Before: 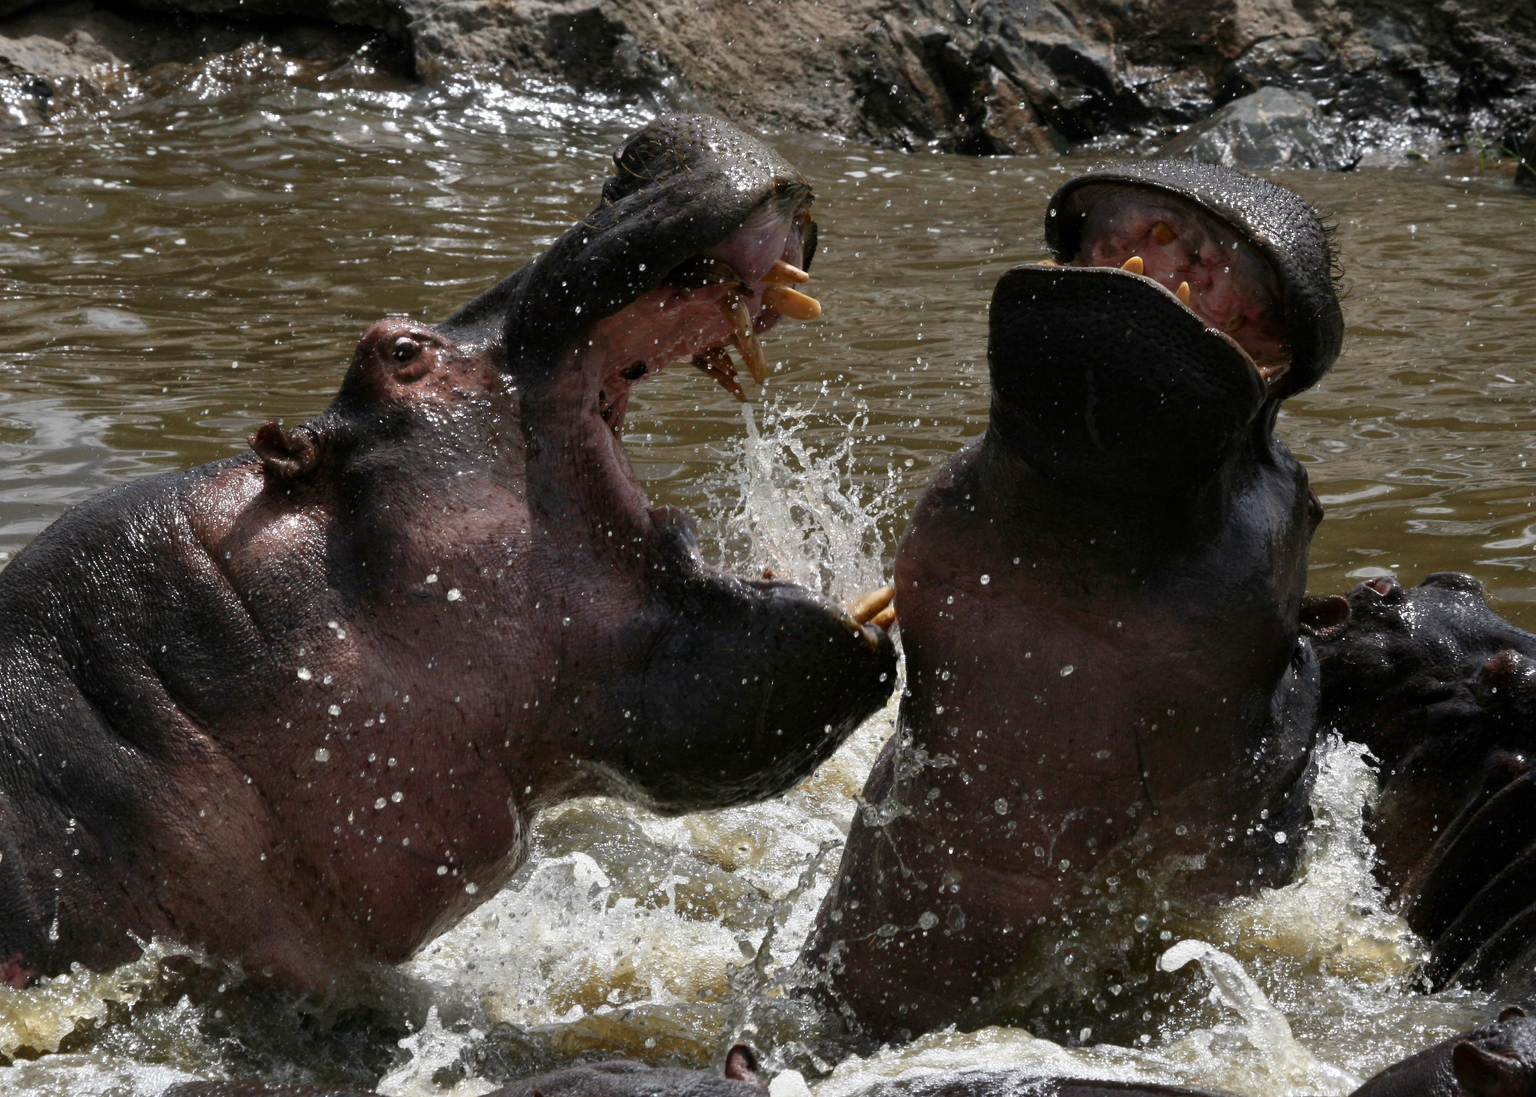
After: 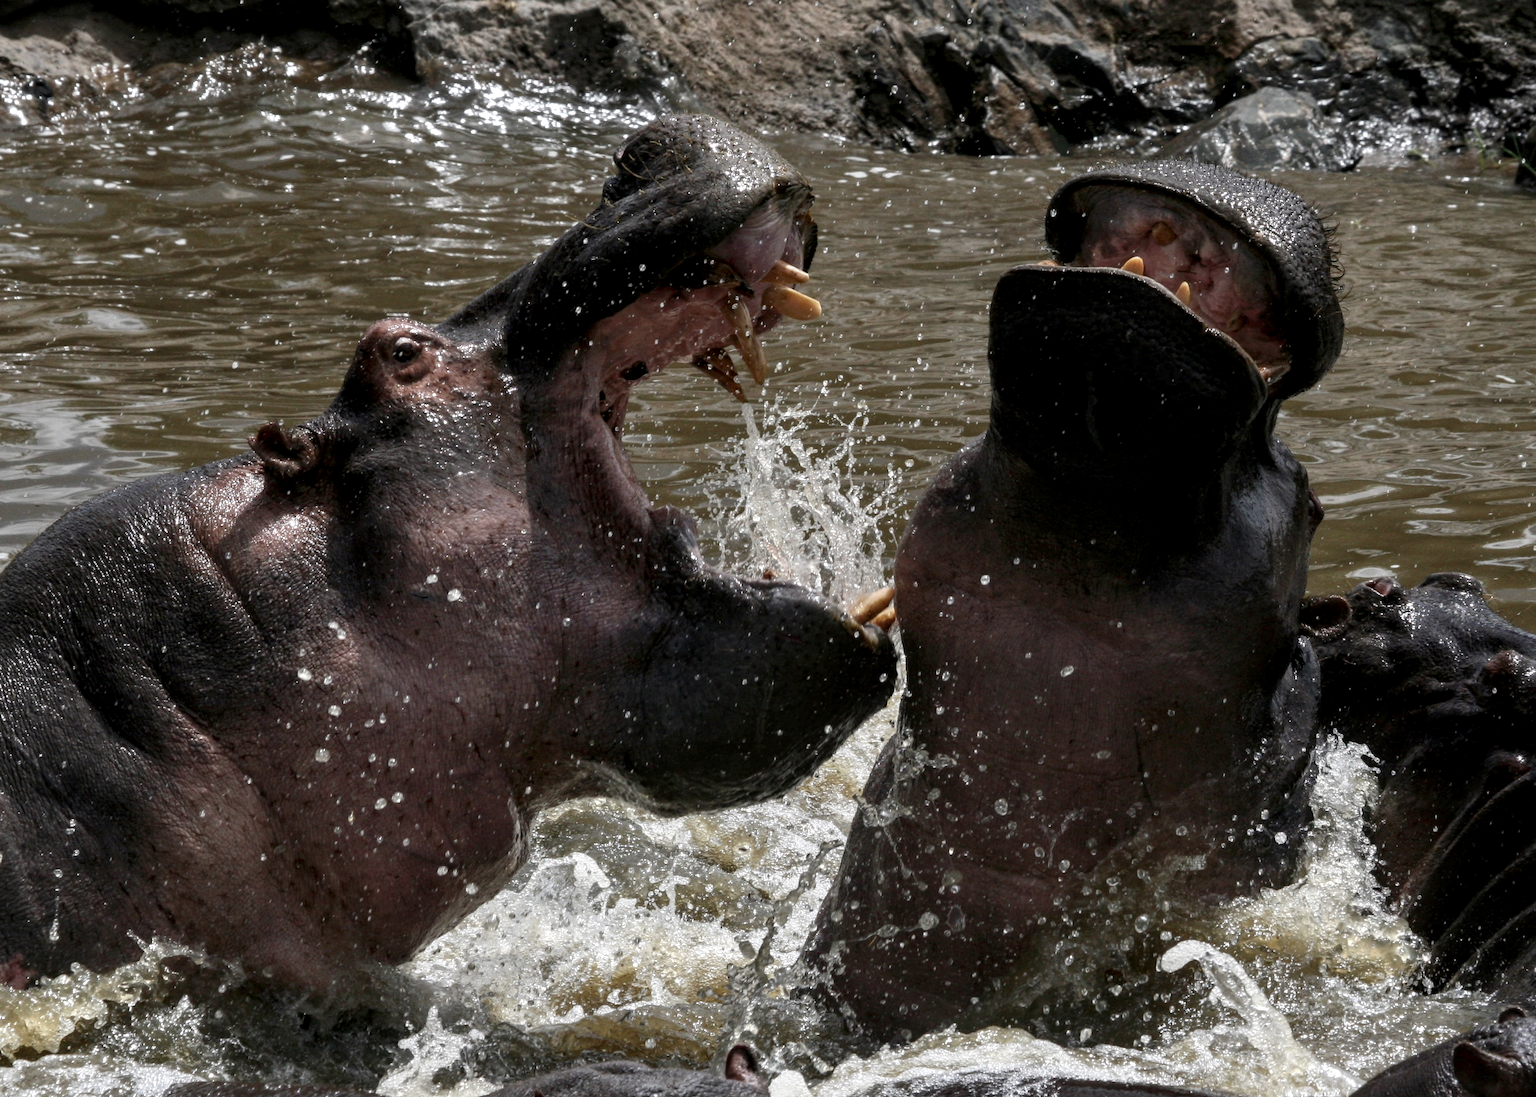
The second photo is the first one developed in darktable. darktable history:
contrast brightness saturation: saturation -0.152
local contrast: detail 130%
